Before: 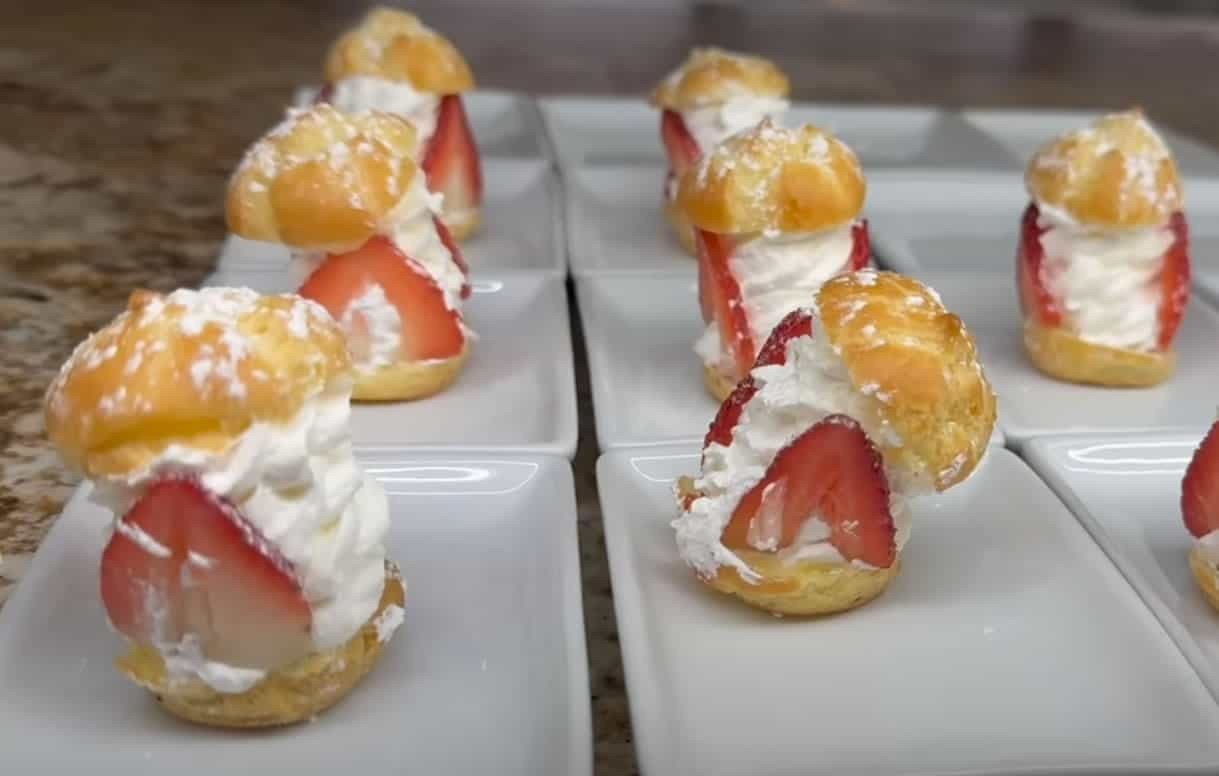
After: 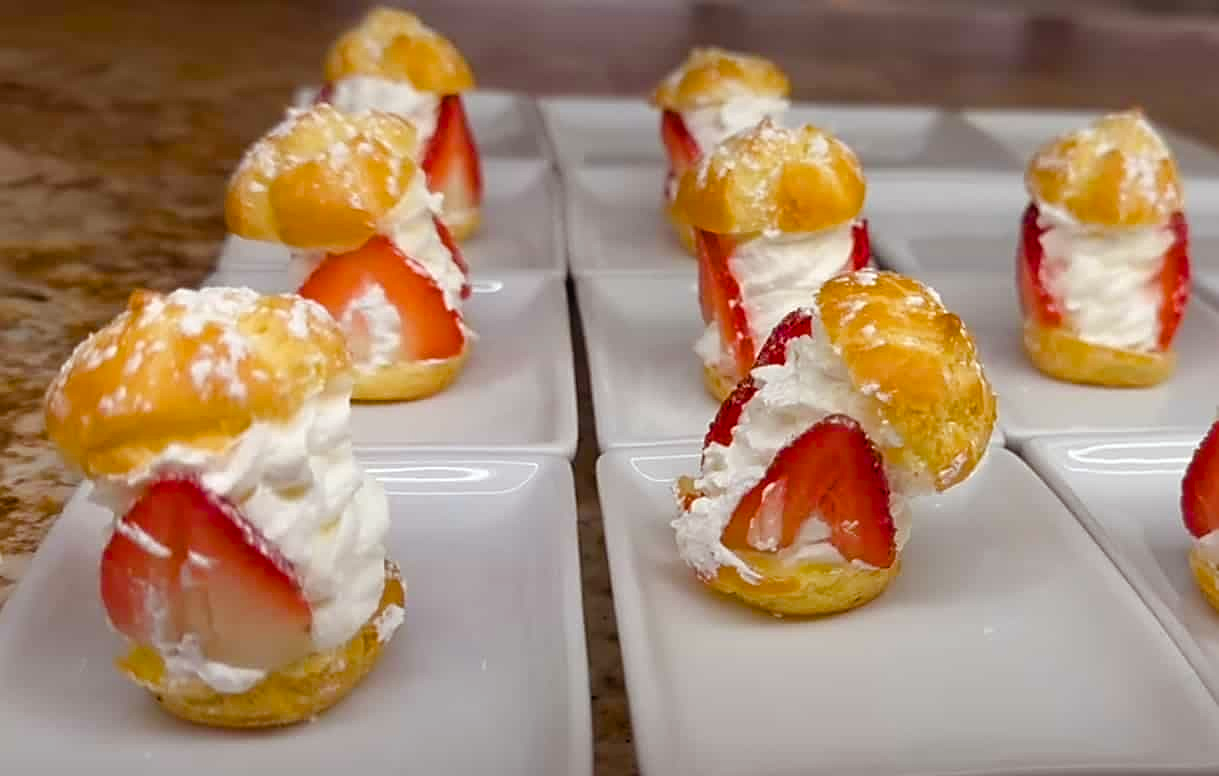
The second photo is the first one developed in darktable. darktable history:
sharpen: on, module defaults
color balance rgb: power › chroma 1.064%, power › hue 26.01°, global offset › luminance 0.246%, linear chroma grading › global chroma 8.281%, perceptual saturation grading › global saturation 27.433%, perceptual saturation grading › highlights -27.682%, perceptual saturation grading › mid-tones 15.305%, perceptual saturation grading › shadows 33.184%
